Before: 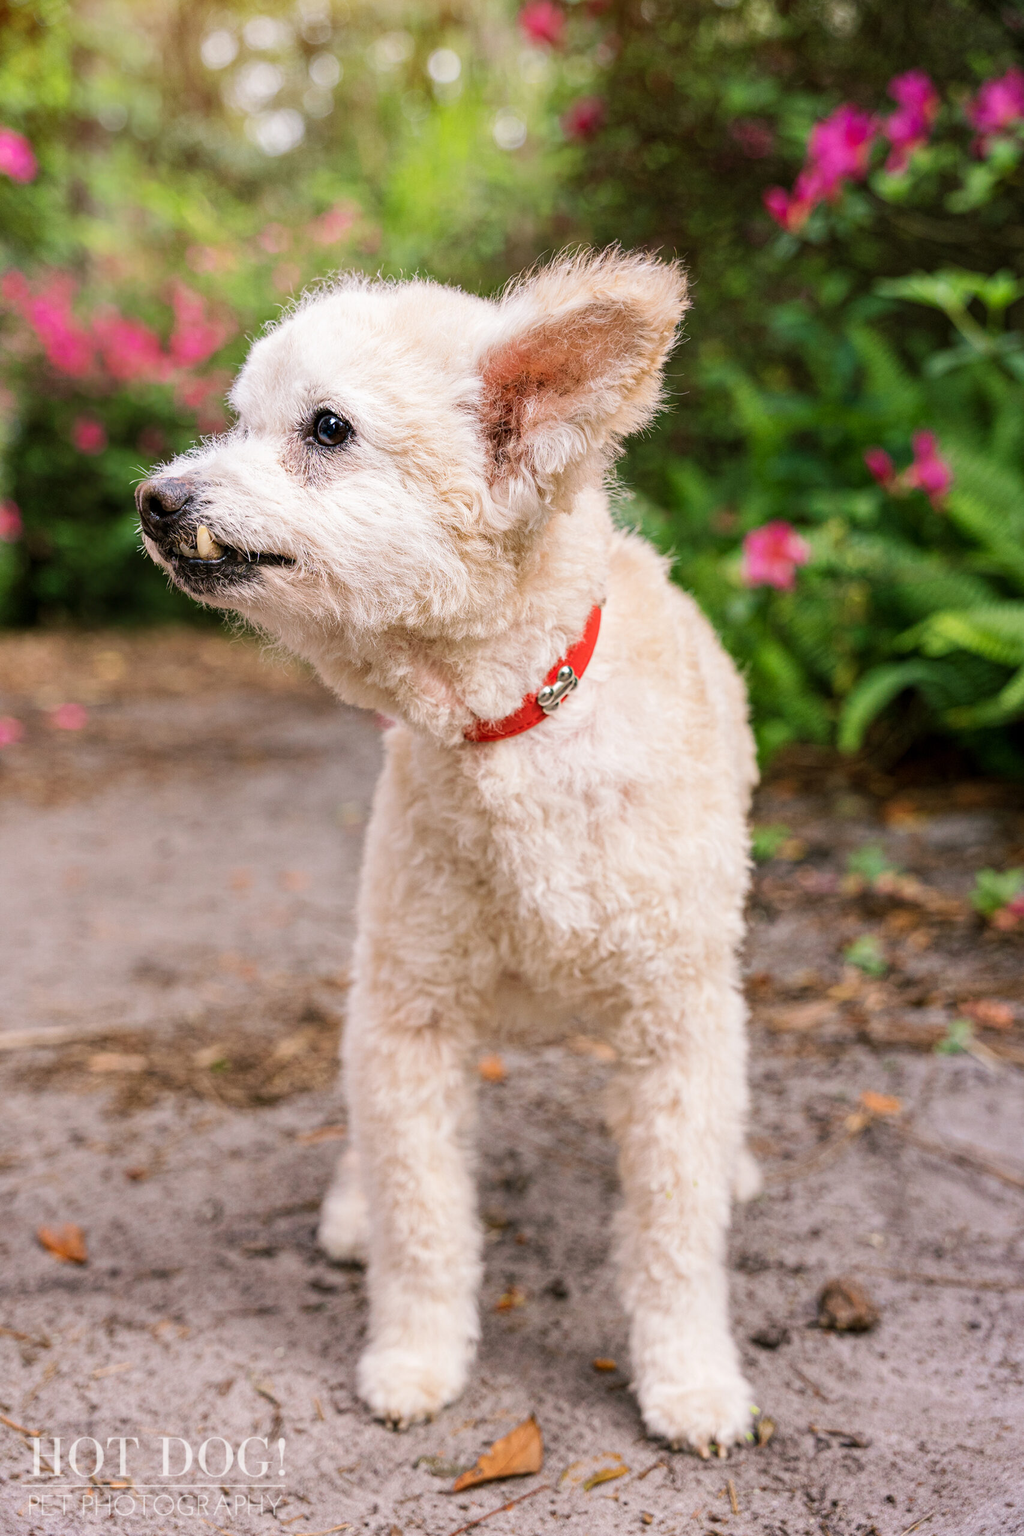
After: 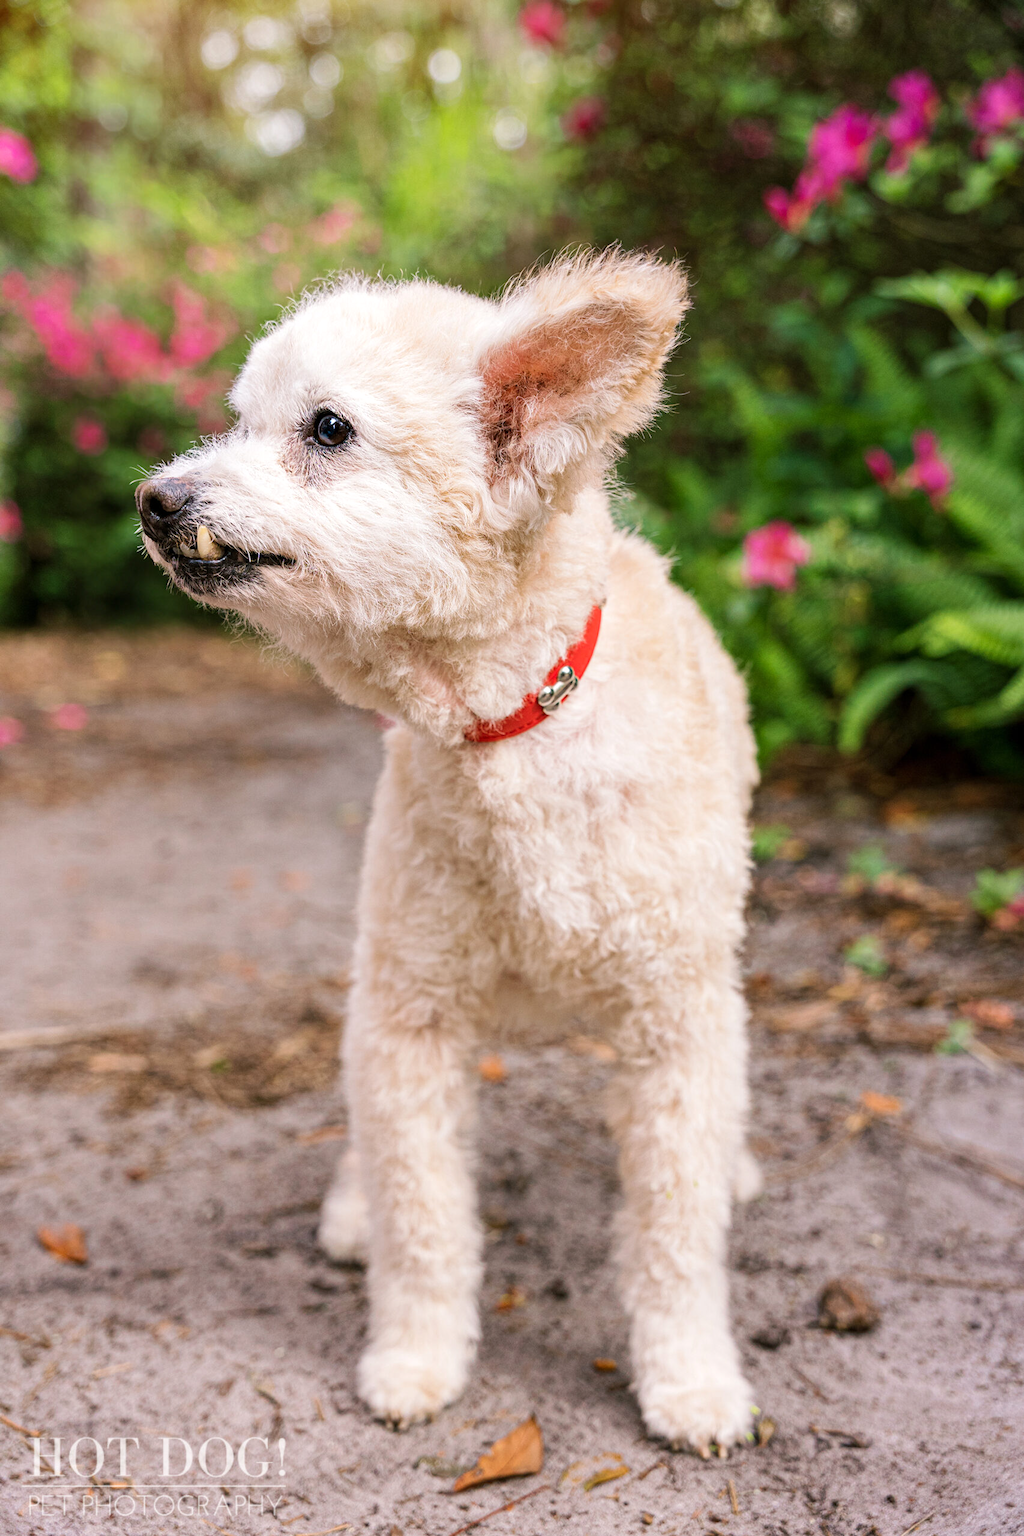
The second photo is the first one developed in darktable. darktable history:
exposure: exposure 0.085 EV, compensate highlight preservation false
